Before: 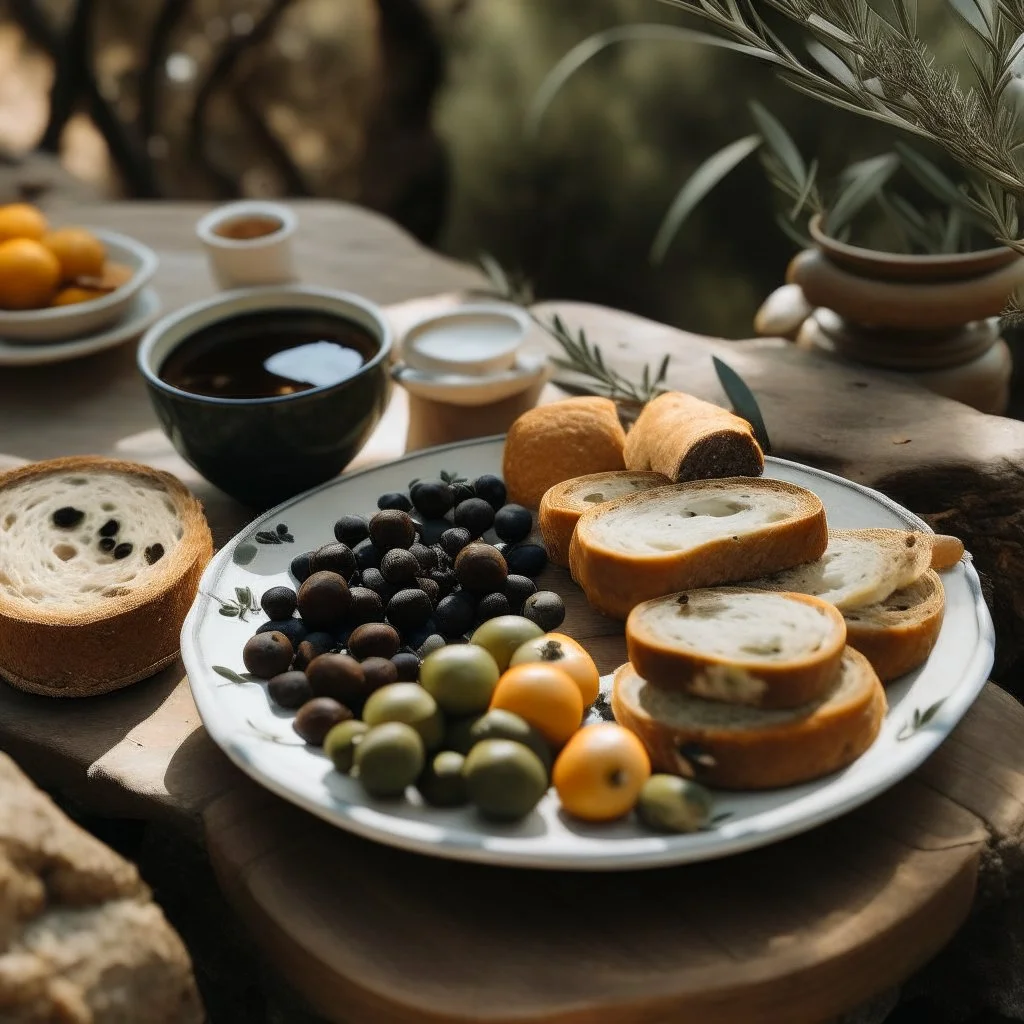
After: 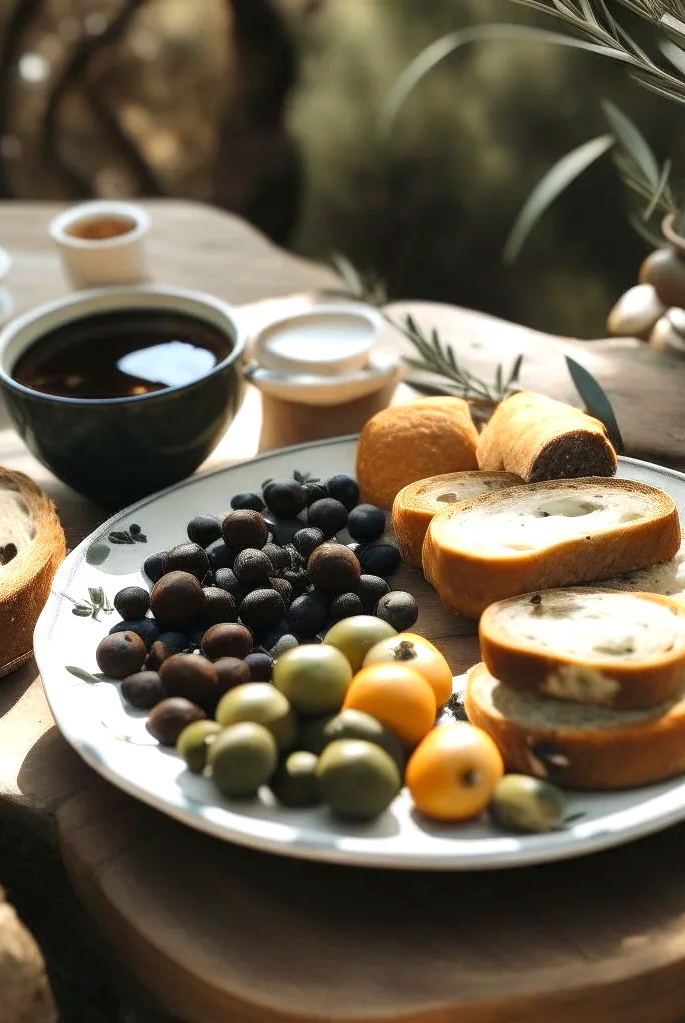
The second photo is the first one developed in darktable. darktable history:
crop and rotate: left 14.424%, right 18.624%
exposure: black level correction 0, exposure 0.696 EV, compensate highlight preservation false
